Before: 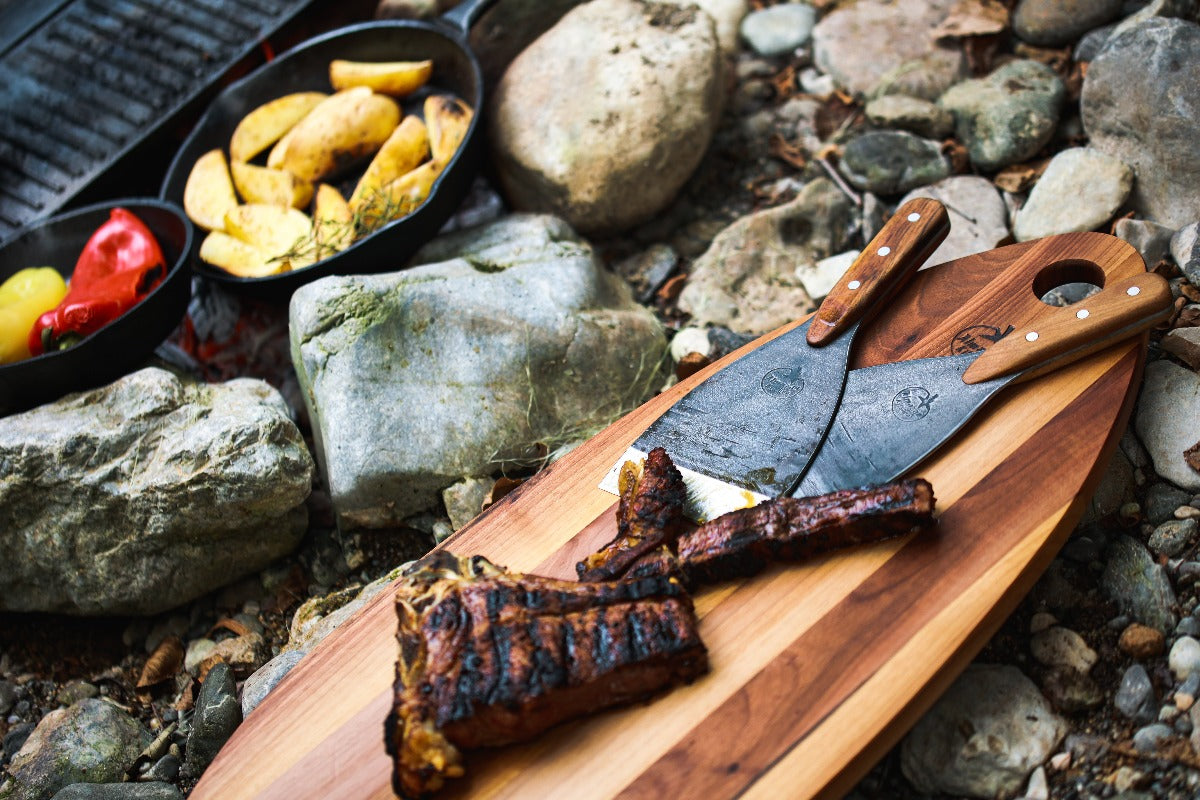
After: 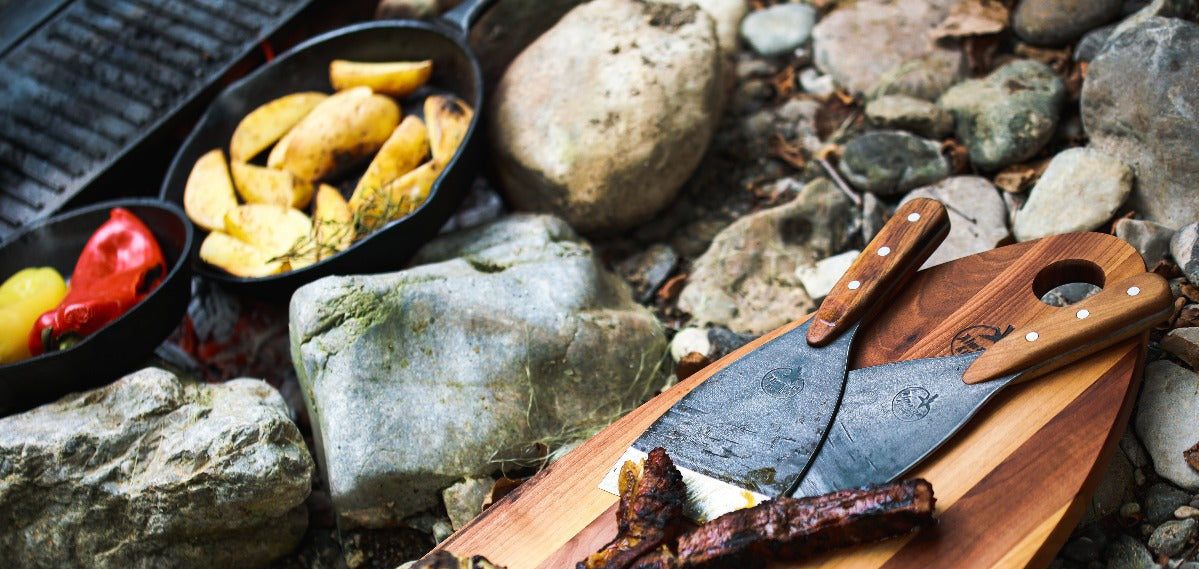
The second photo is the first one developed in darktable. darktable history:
crop: right 0%, bottom 28.764%
